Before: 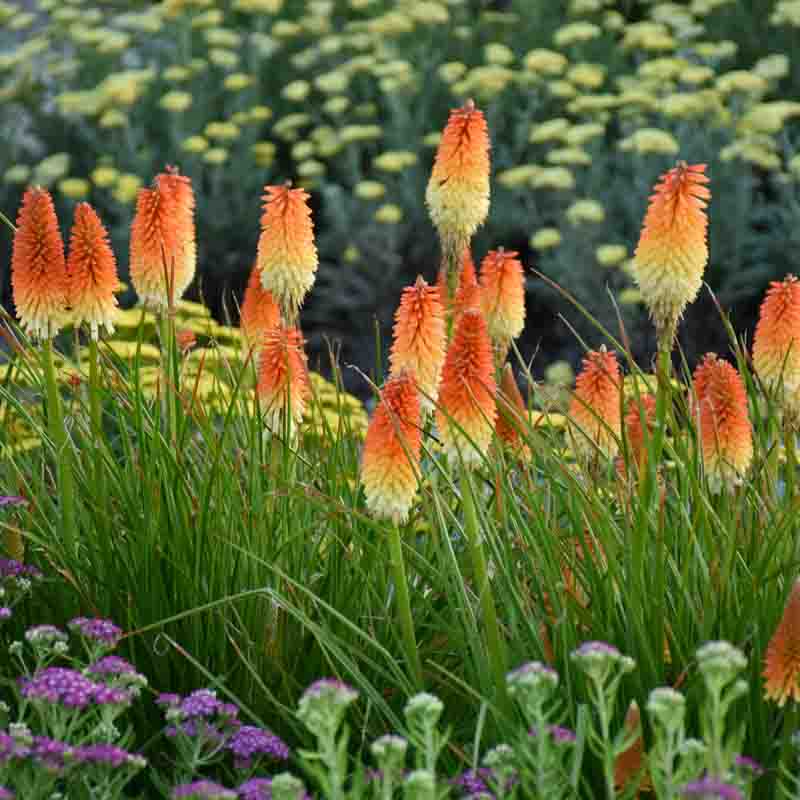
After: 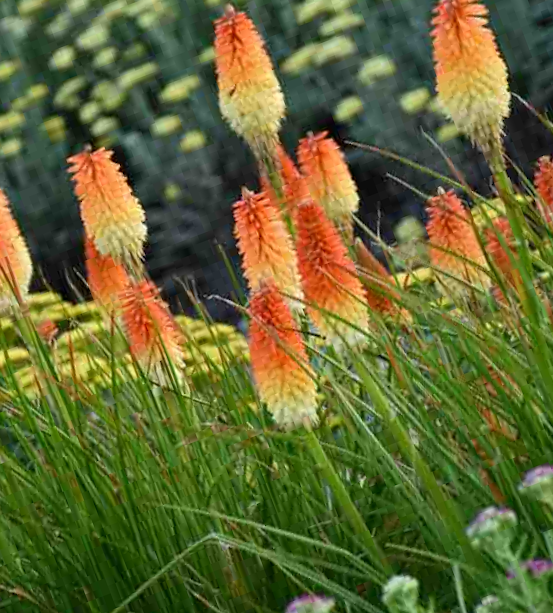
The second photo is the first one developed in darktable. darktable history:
crop and rotate: angle 20.72°, left 6.723%, right 4.083%, bottom 1.082%
